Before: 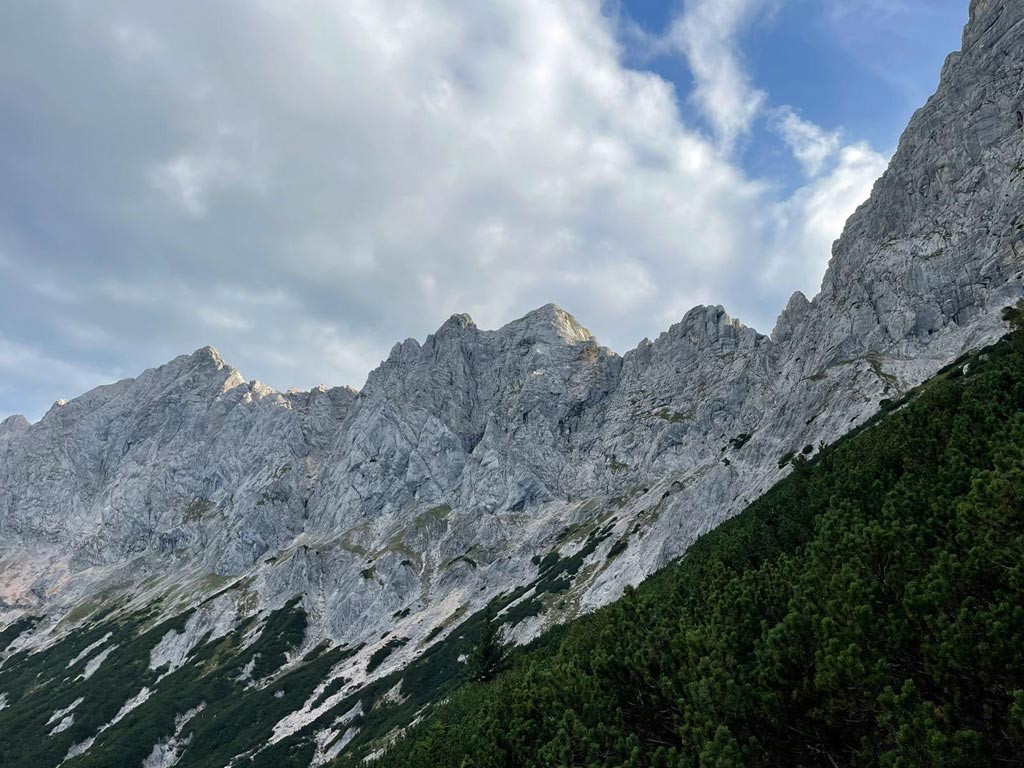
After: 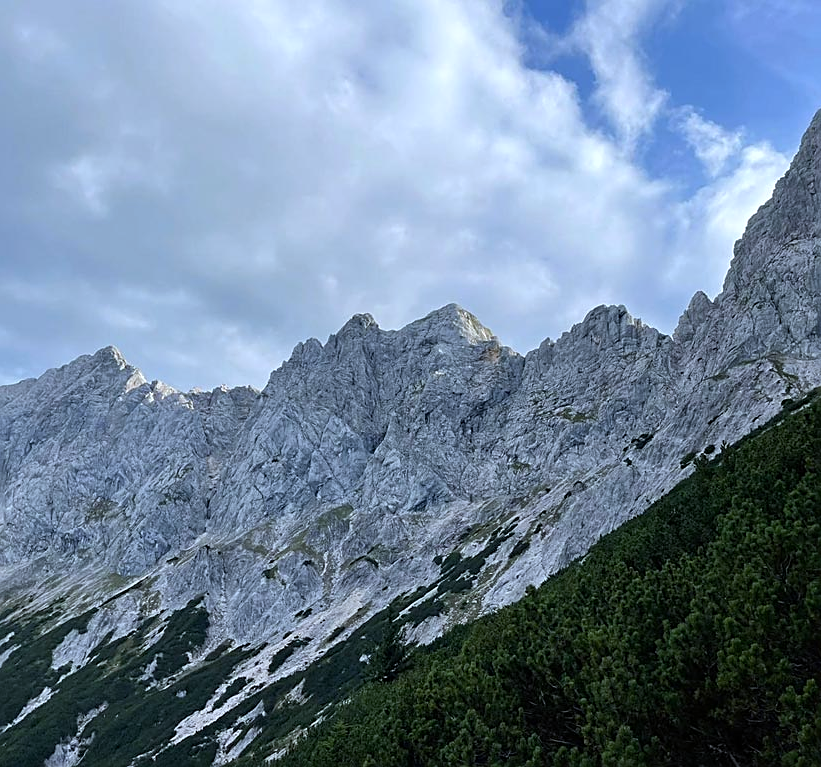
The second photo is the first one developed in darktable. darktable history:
crop and rotate: left 9.597%, right 10.195%
sharpen: on, module defaults
white balance: red 0.931, blue 1.11
